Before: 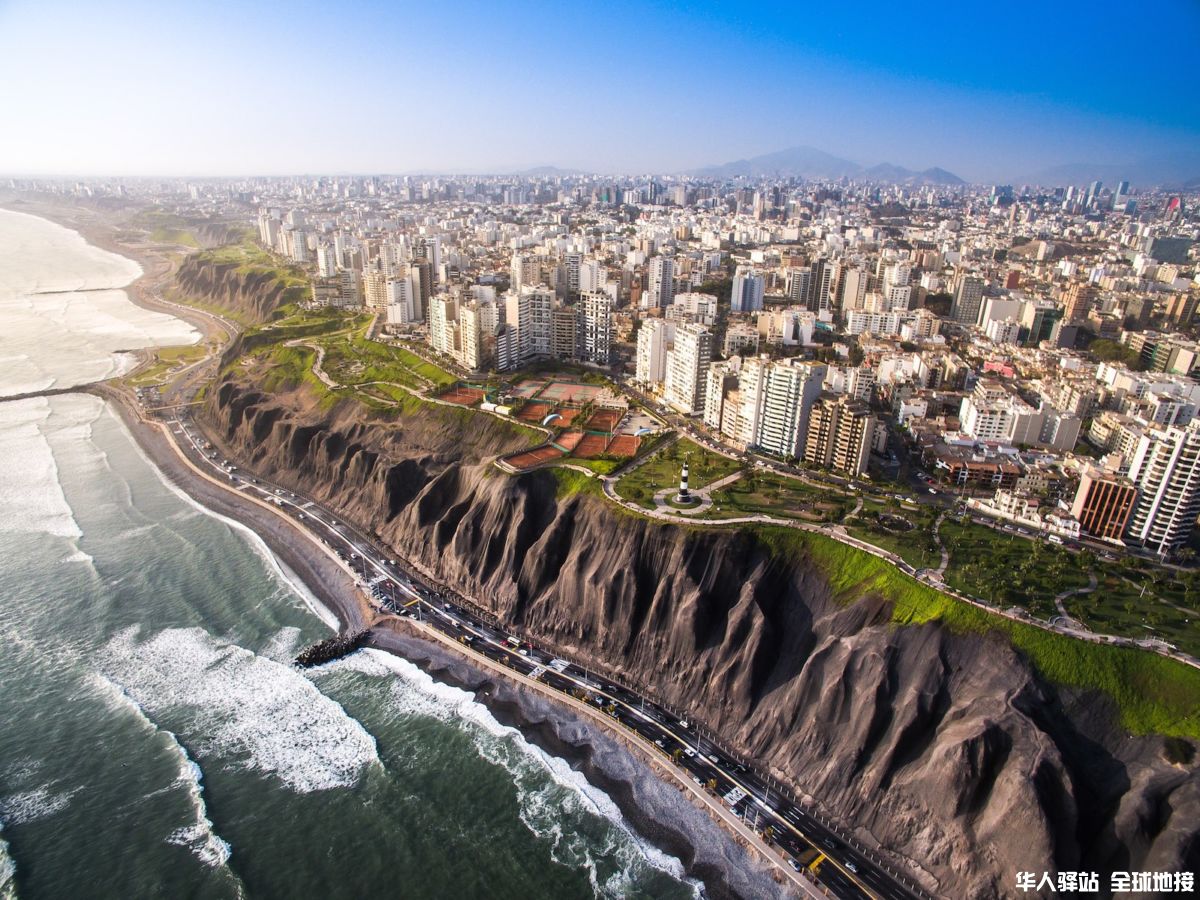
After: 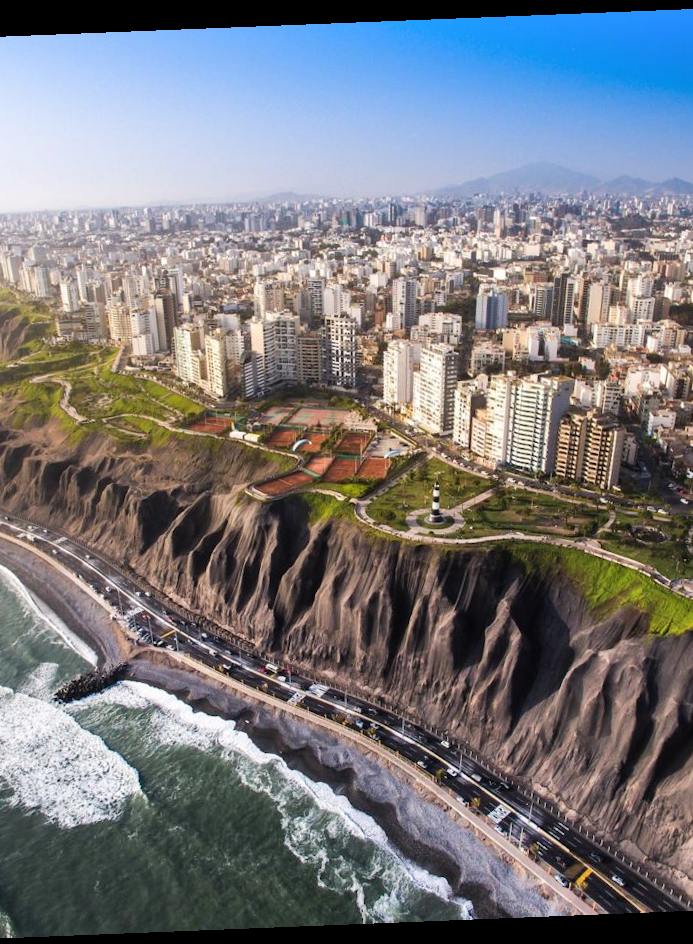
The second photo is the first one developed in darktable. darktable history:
rotate and perspective: rotation -2.29°, automatic cropping off
shadows and highlights: soften with gaussian
crop: left 21.674%, right 22.086%
tone equalizer: on, module defaults
